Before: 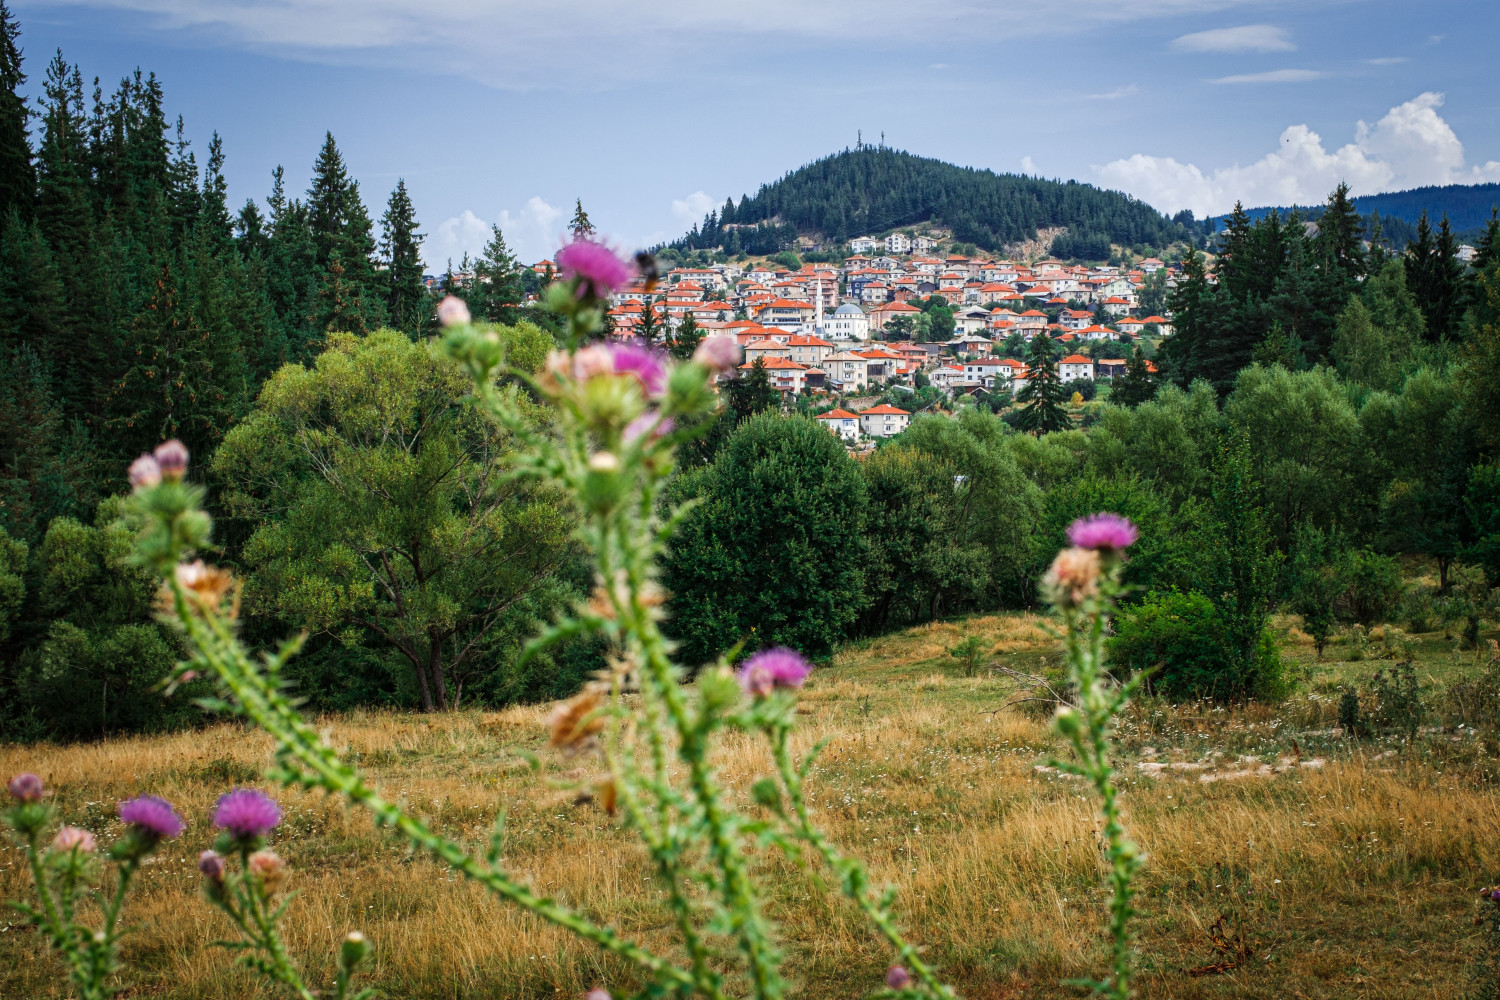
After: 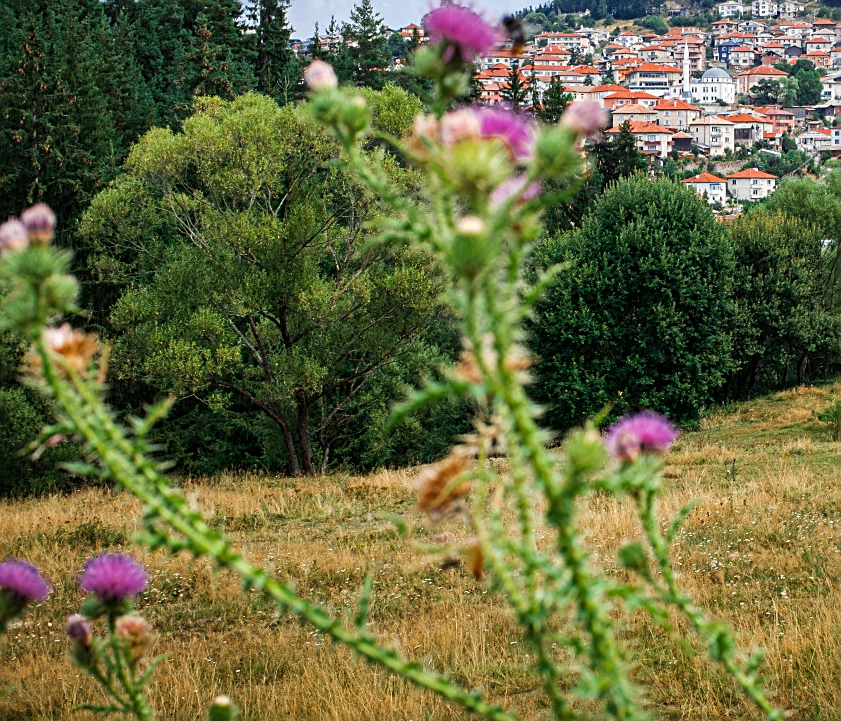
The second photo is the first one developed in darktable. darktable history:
local contrast: mode bilateral grid, contrast 99, coarseness 100, detail 108%, midtone range 0.2
crop: left 8.875%, top 23.686%, right 35.02%, bottom 4.128%
sharpen: on, module defaults
shadows and highlights: shadows 29.39, highlights -29.15, shadows color adjustment 97.66%, low approximation 0.01, soften with gaussian
